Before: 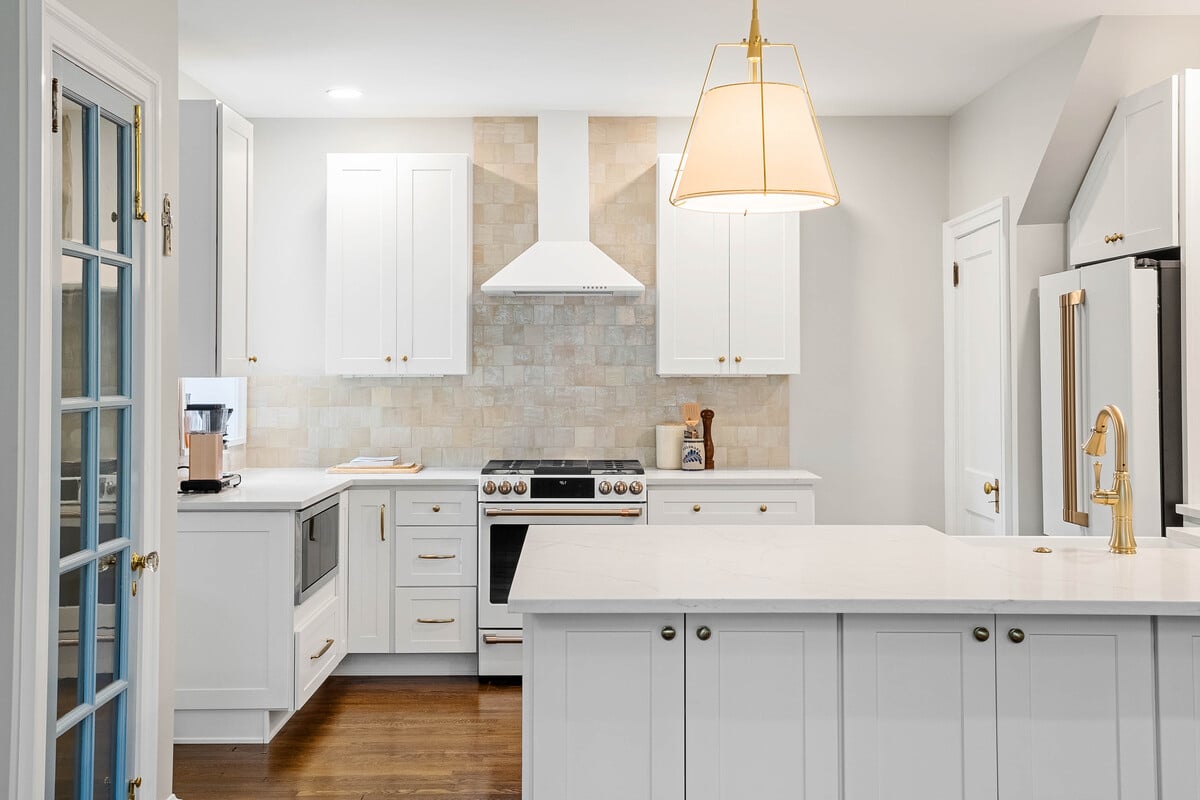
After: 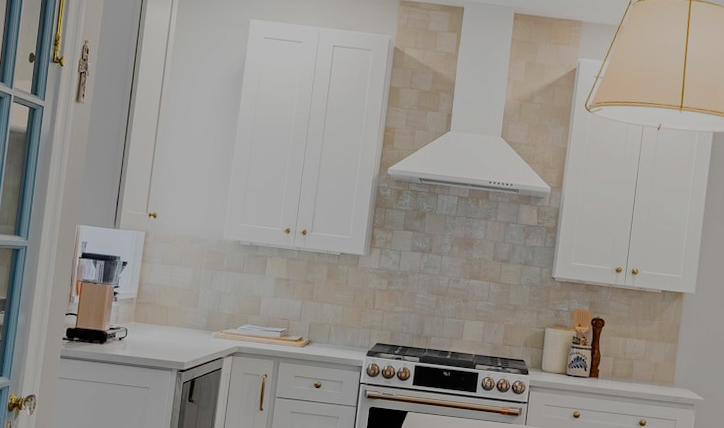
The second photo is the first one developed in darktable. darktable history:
crop and rotate: angle -6.68°, left 2.083%, top 6.883%, right 27.365%, bottom 30.563%
filmic rgb: black relative exposure -16 EV, white relative exposure 6.89 EV, hardness 4.72, iterations of high-quality reconstruction 0
tone curve: curves: ch0 [(0, 0) (0.797, 0.684) (1, 1)], color space Lab, independent channels, preserve colors none
